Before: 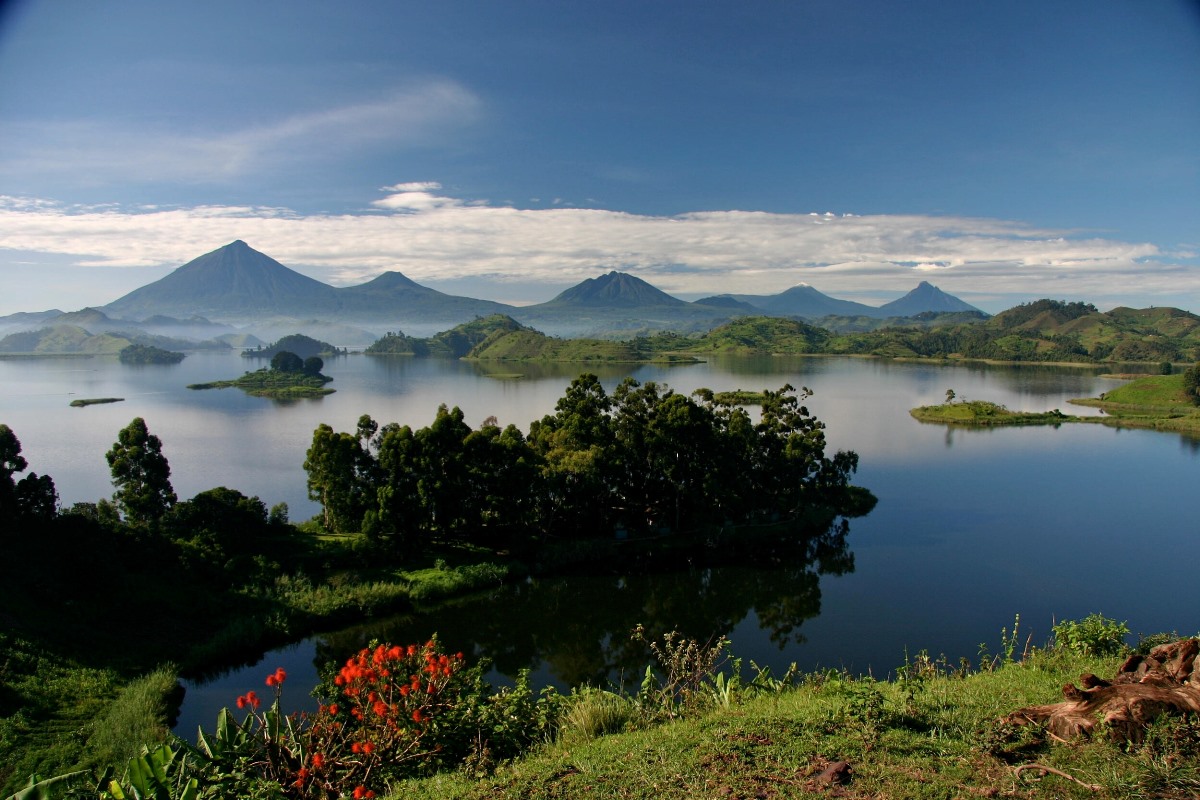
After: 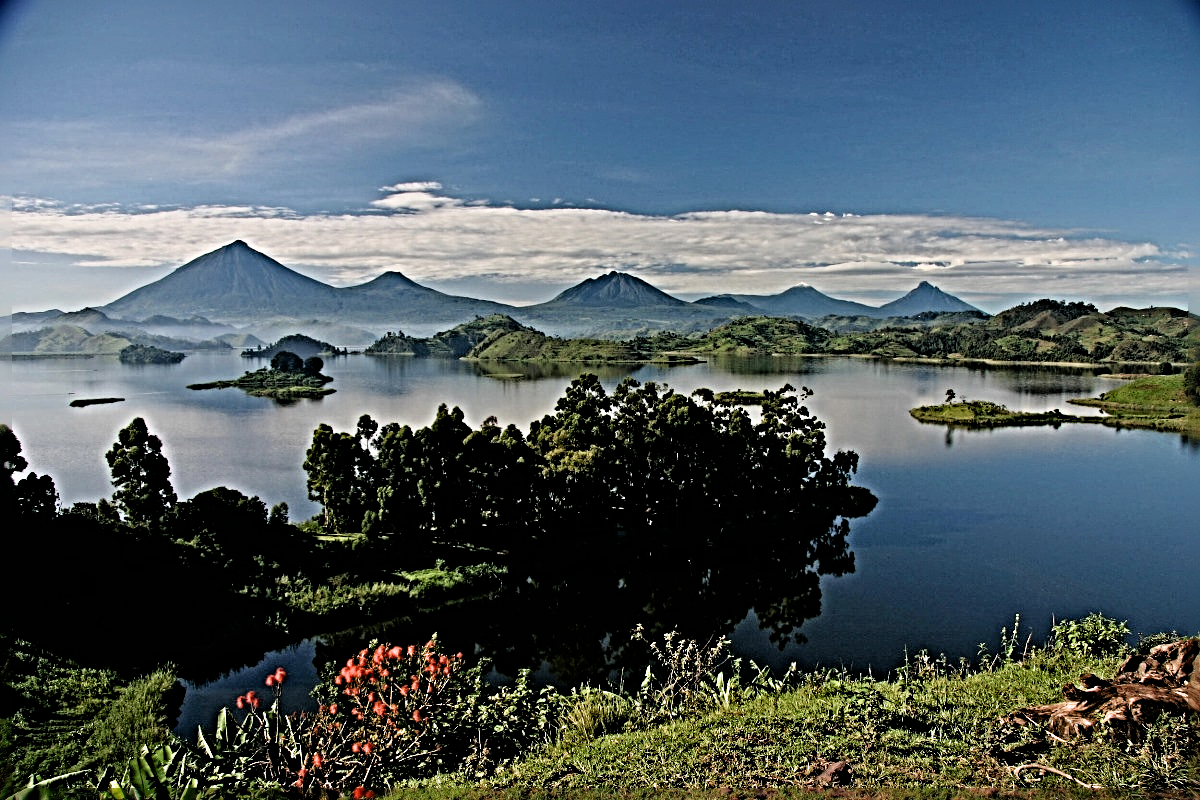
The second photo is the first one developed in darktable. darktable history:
filmic rgb: black relative exposure -5.75 EV, white relative exposure 3.39 EV, hardness 3.67
sharpen: radius 6.275, amount 1.784, threshold 0.151
